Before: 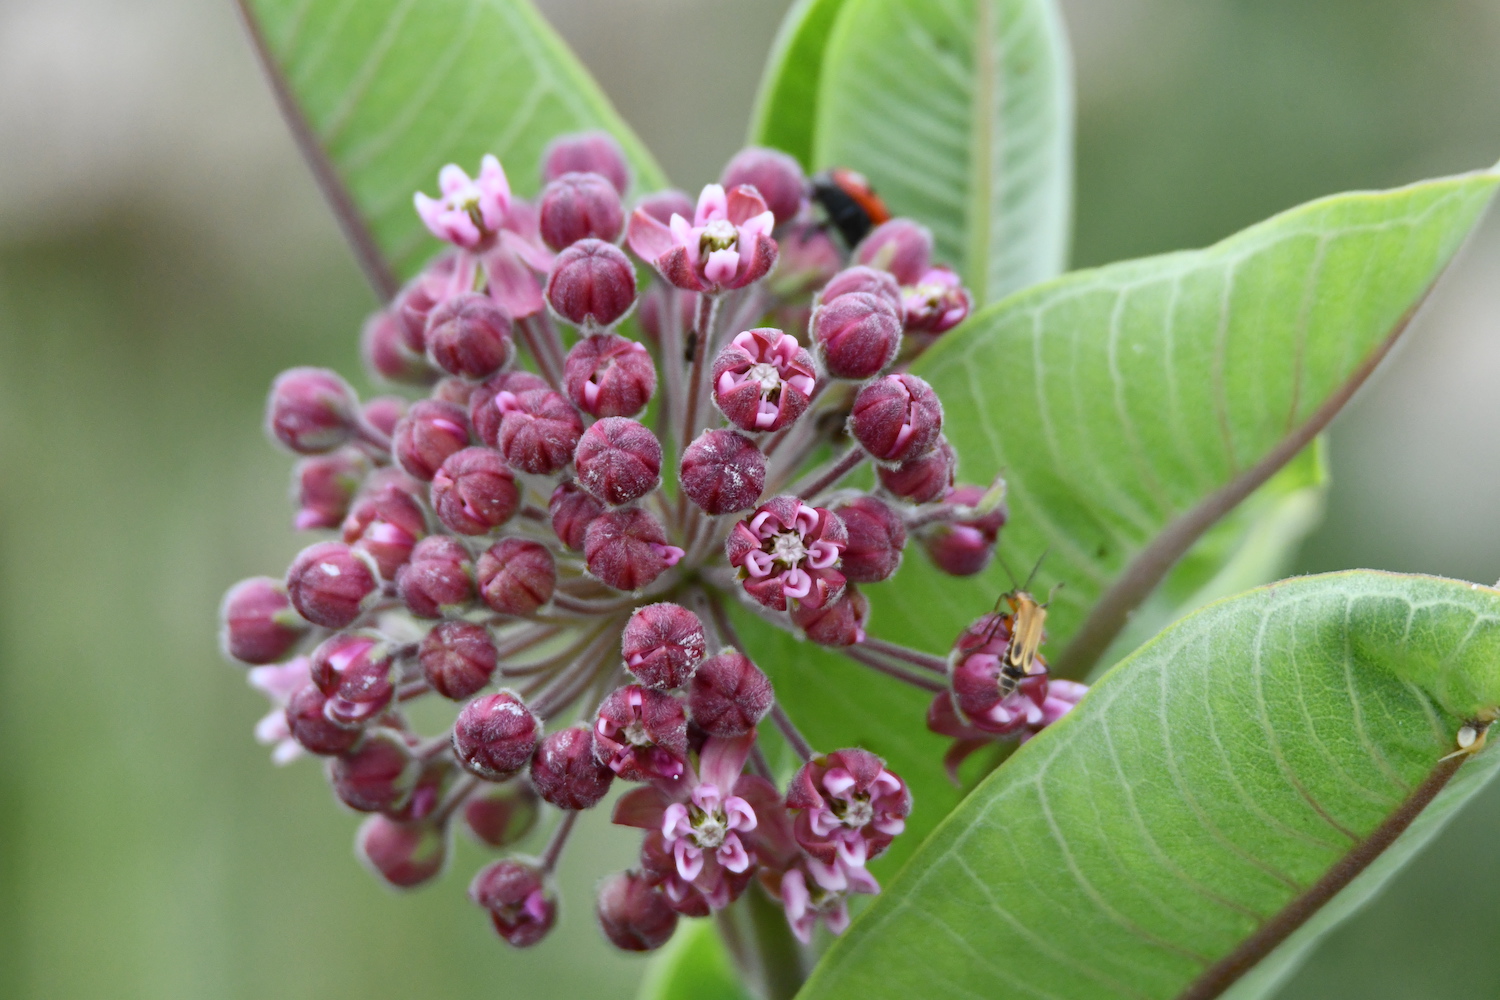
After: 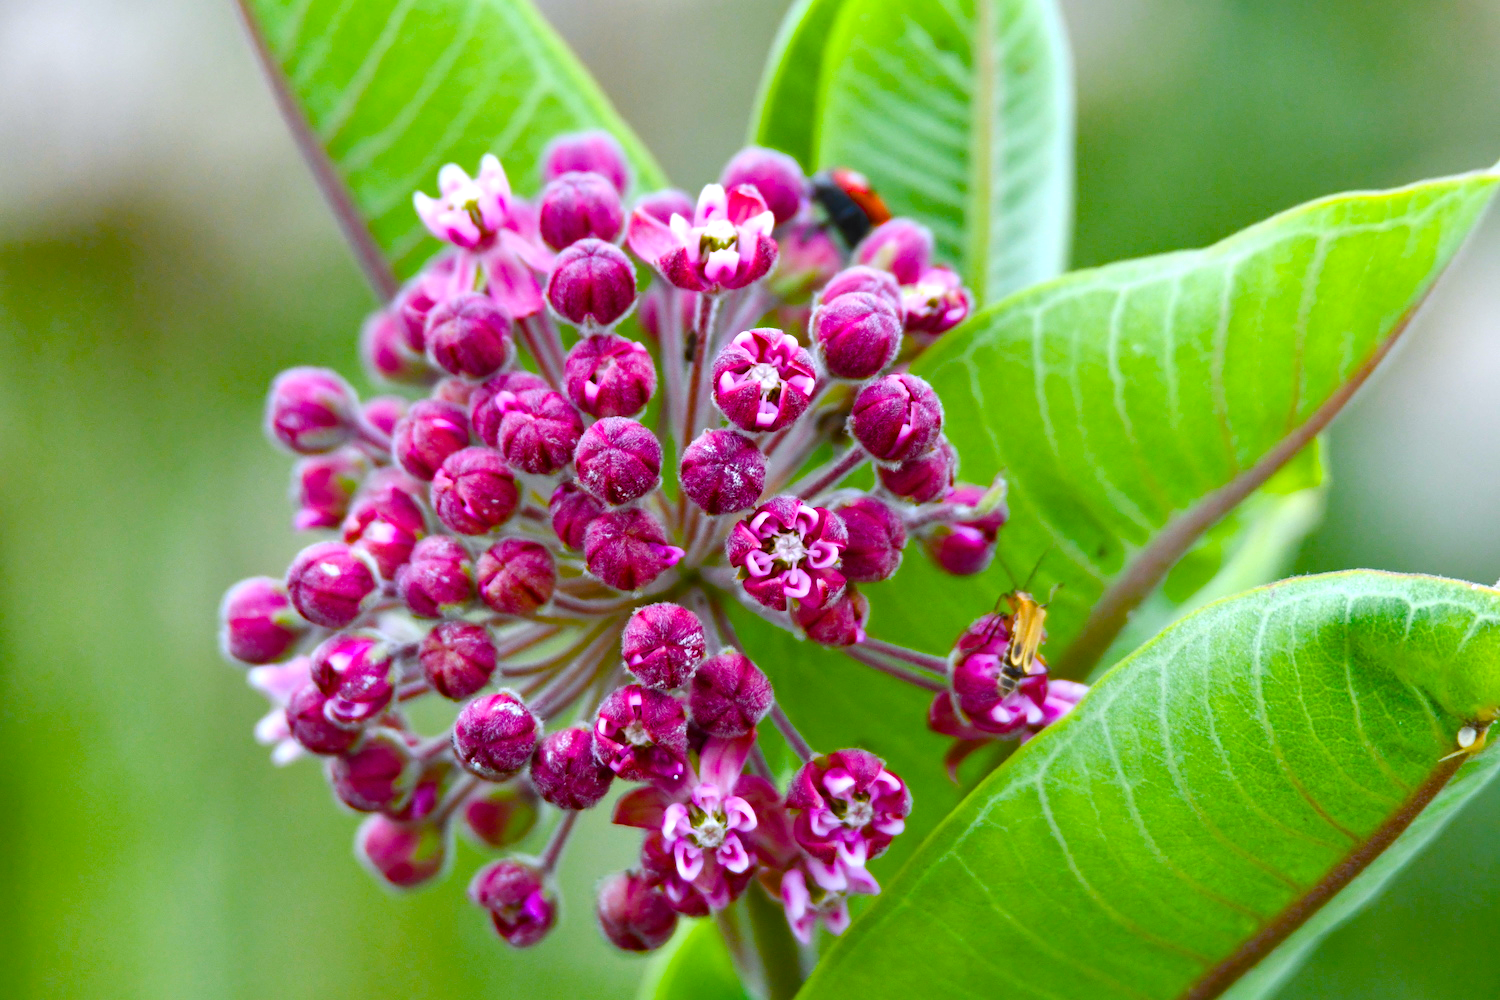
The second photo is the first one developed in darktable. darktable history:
color balance rgb: linear chroma grading › shadows 10%, linear chroma grading › highlights 10%, linear chroma grading › global chroma 15%, linear chroma grading › mid-tones 15%, perceptual saturation grading › global saturation 40%, perceptual saturation grading › highlights -25%, perceptual saturation grading › mid-tones 35%, perceptual saturation grading › shadows 35%, perceptual brilliance grading › global brilliance 11.29%, global vibrance 11.29%
white balance: red 0.983, blue 1.036
